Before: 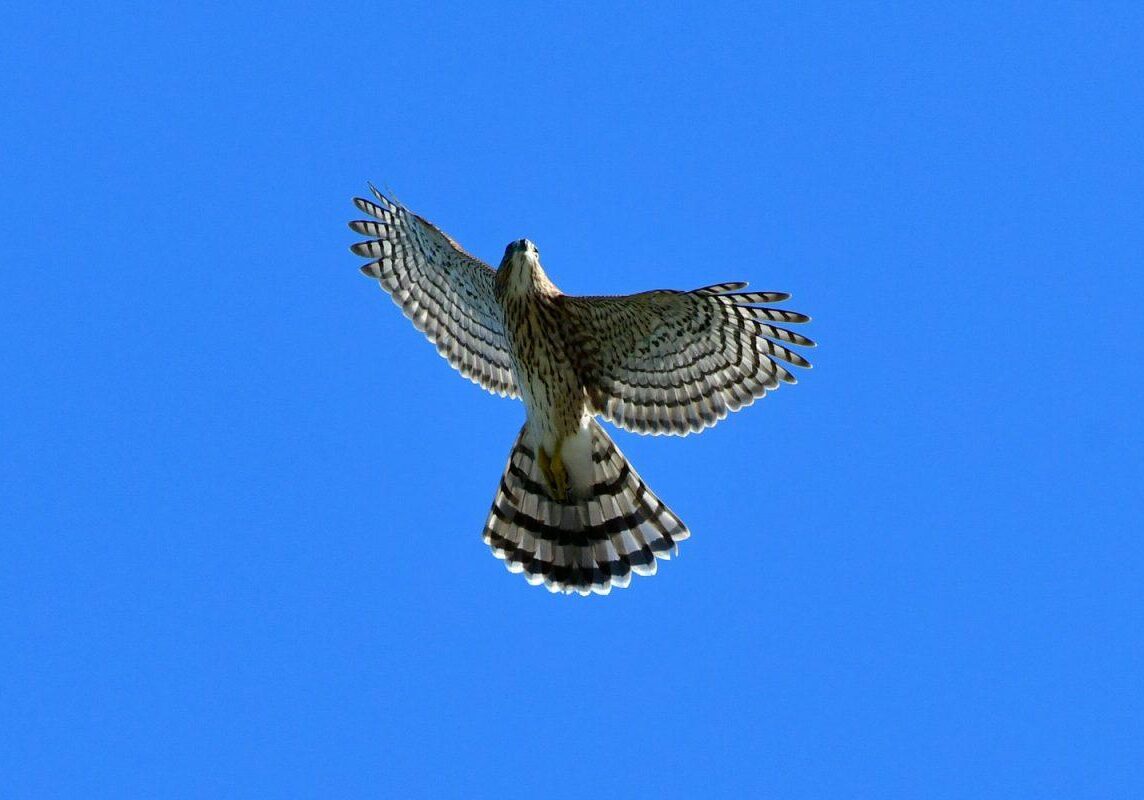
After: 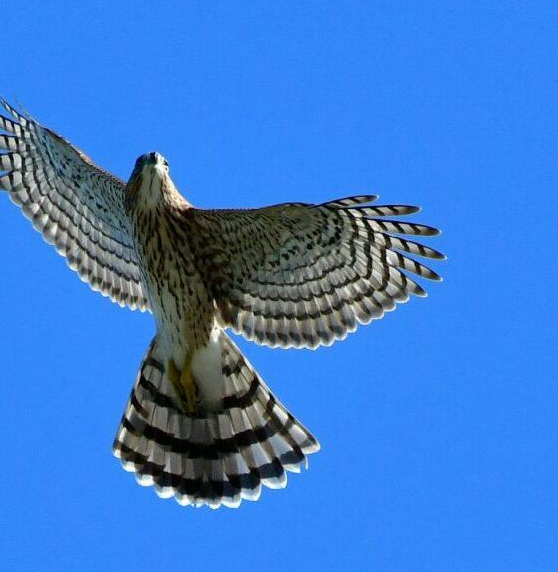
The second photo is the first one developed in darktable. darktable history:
crop: left 32.417%, top 10.993%, right 18.742%, bottom 17.466%
